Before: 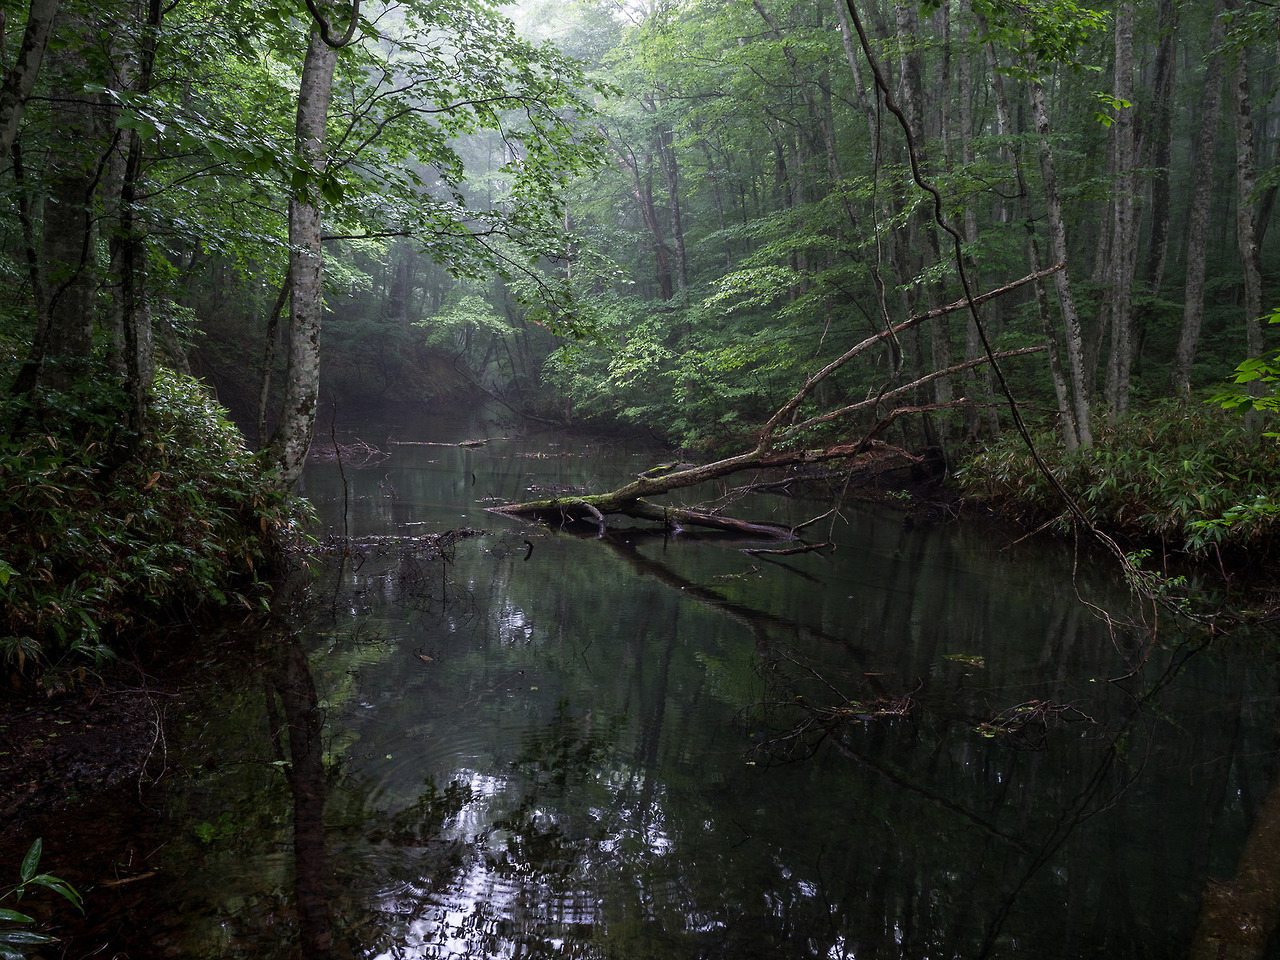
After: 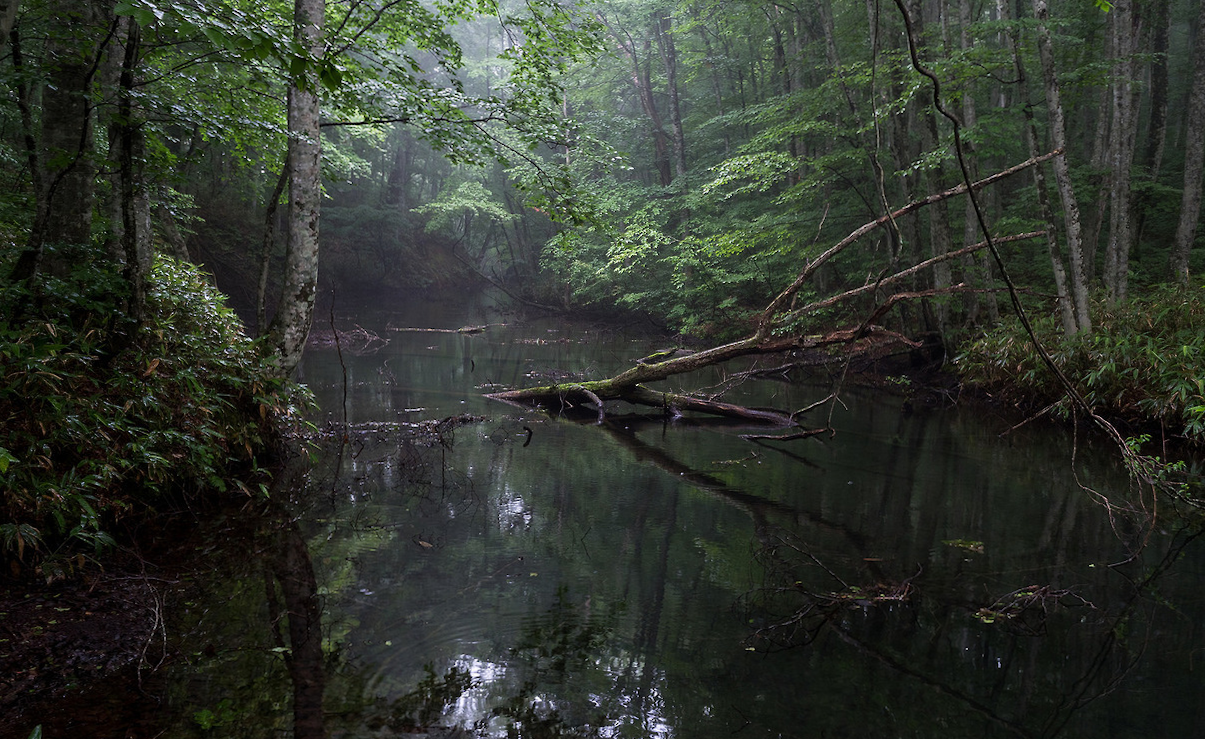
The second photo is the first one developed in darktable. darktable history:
crop and rotate: angle 0.102°, top 11.797%, right 5.589%, bottom 11.008%
